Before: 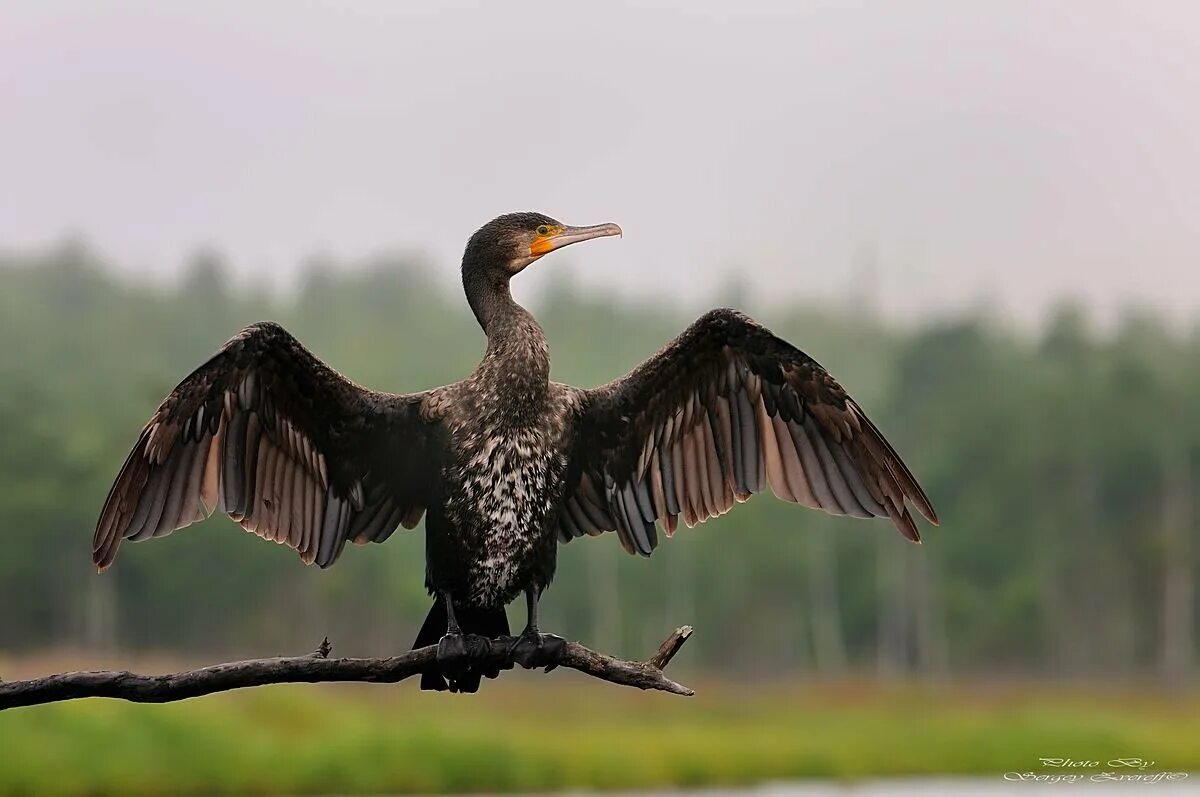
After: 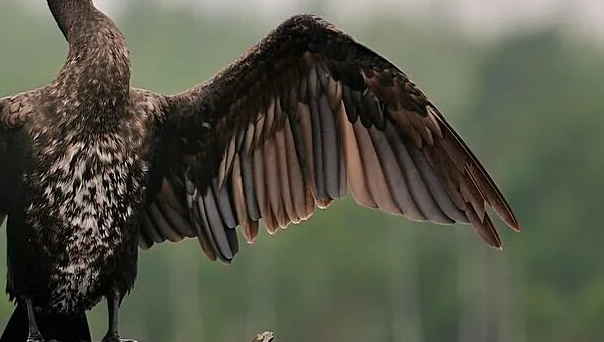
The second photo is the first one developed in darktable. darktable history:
crop: left 34.918%, top 36.896%, right 14.675%, bottom 19.956%
